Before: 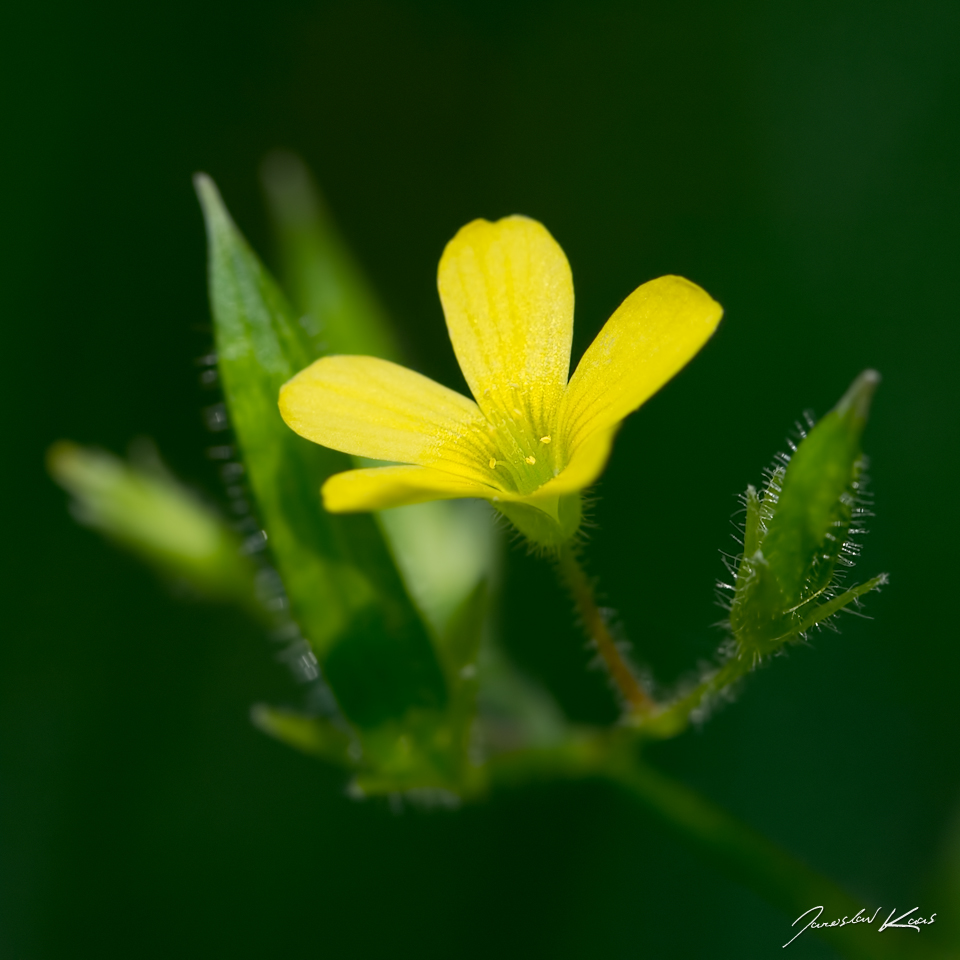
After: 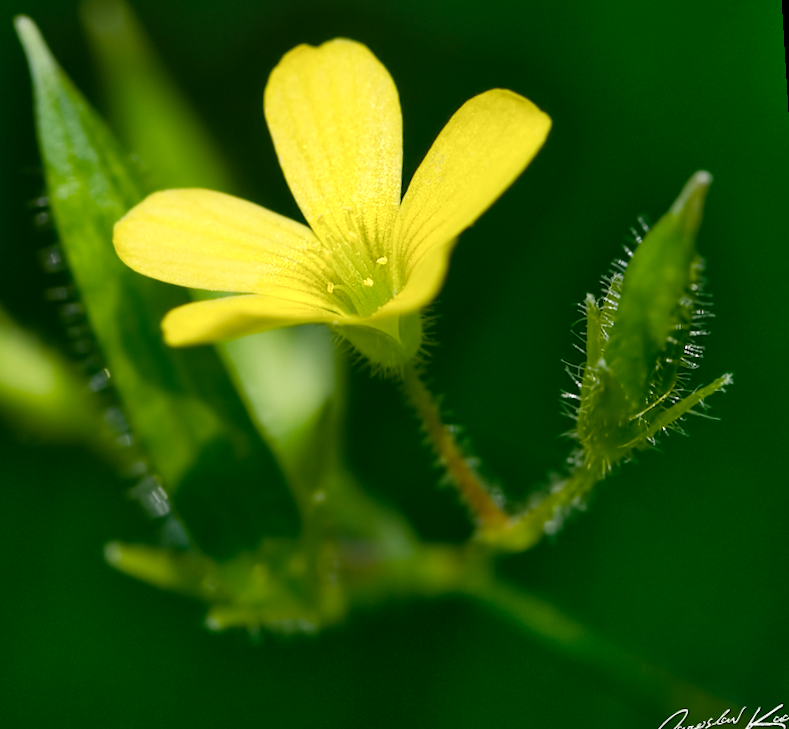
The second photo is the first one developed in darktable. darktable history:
shadows and highlights: radius 44.78, white point adjustment 6.64, compress 79.65%, highlights color adjustment 78.42%, soften with gaussian
local contrast: mode bilateral grid, contrast 20, coarseness 50, detail 120%, midtone range 0.2
color balance rgb: perceptual saturation grading › global saturation 20%, perceptual saturation grading › highlights -25%, perceptual saturation grading › shadows 50%
rotate and perspective: rotation -3.52°, crop left 0.036, crop right 0.964, crop top 0.081, crop bottom 0.919
crop: left 16.315%, top 14.246%
